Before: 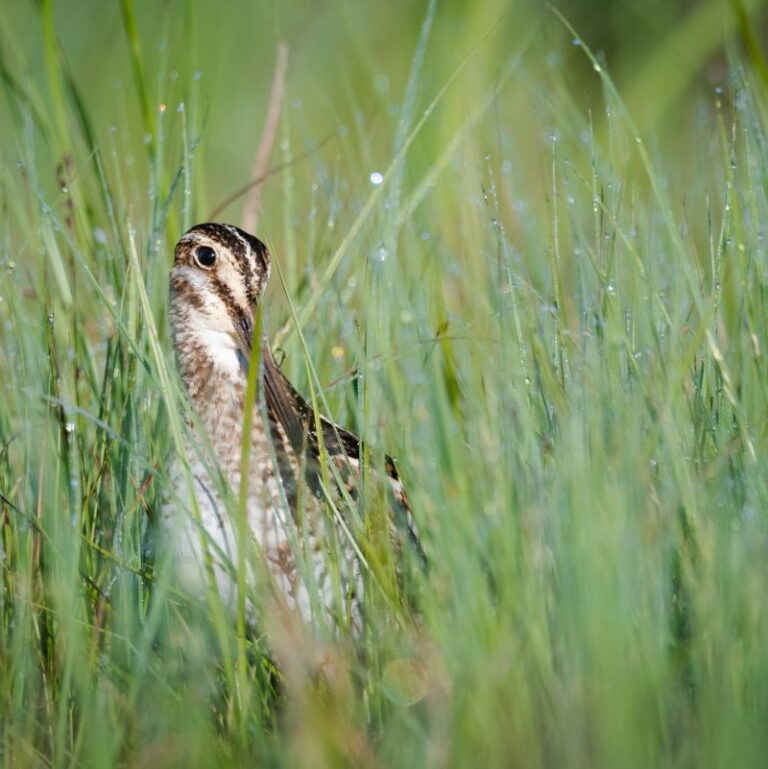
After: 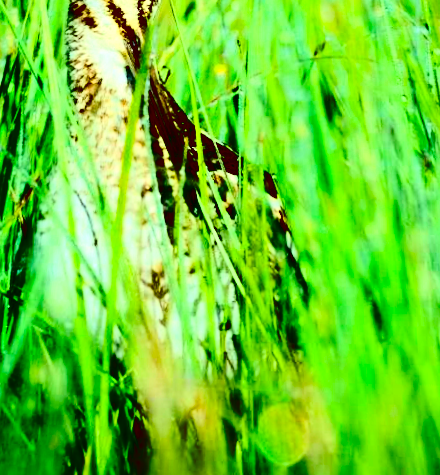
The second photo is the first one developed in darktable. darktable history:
color balance: lift [1, 1.015, 0.987, 0.985], gamma [1, 0.959, 1.042, 0.958], gain [0.927, 0.938, 1.072, 0.928], contrast 1.5%
color balance rgb: perceptual saturation grading › global saturation 20%, perceptual saturation grading › highlights -25%, perceptual saturation grading › shadows 50%
rotate and perspective: rotation 0.72°, lens shift (vertical) -0.352, lens shift (horizontal) -0.051, crop left 0.152, crop right 0.859, crop top 0.019, crop bottom 0.964
crop: left 6.488%, top 27.668%, right 24.183%, bottom 8.656%
contrast brightness saturation: contrast 0.77, brightness -1, saturation 1
exposure: exposure 0.64 EV, compensate highlight preservation false
